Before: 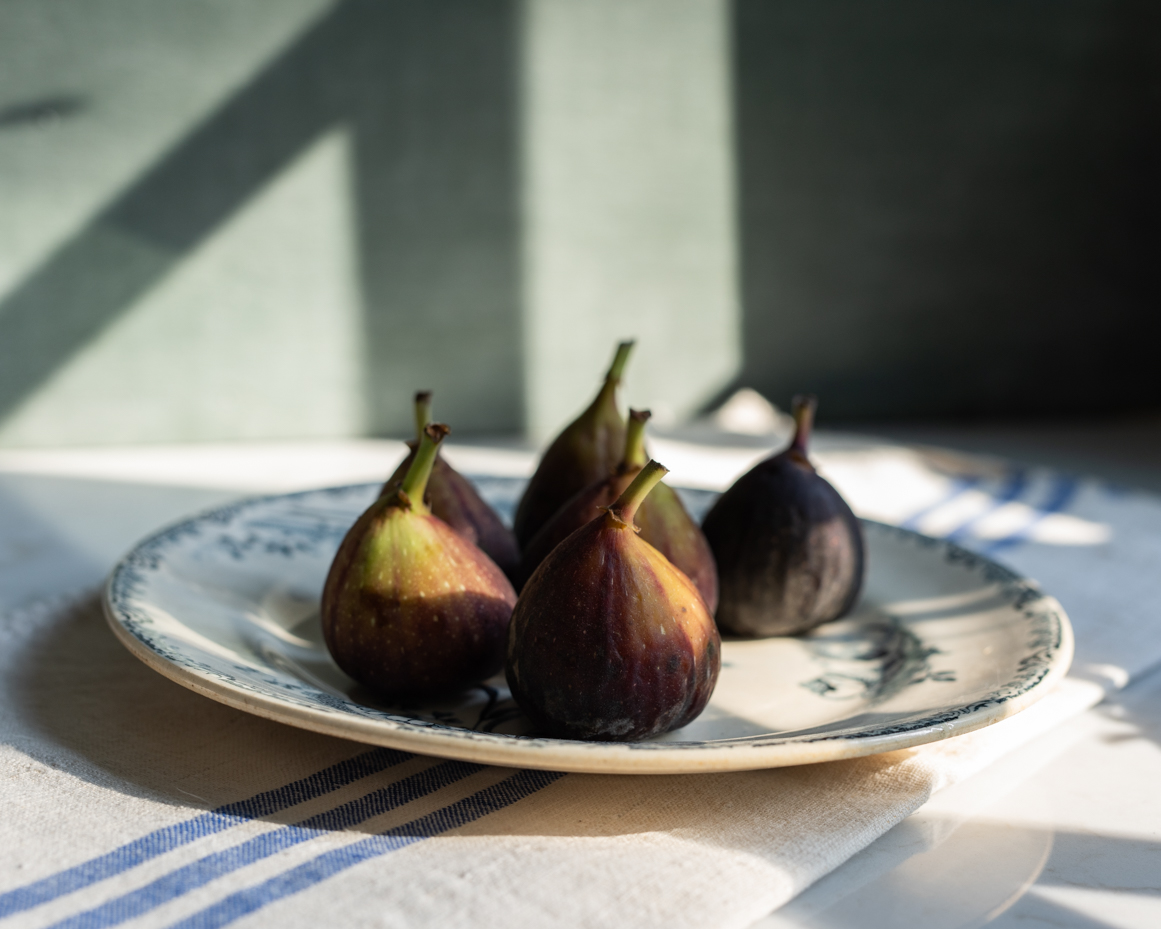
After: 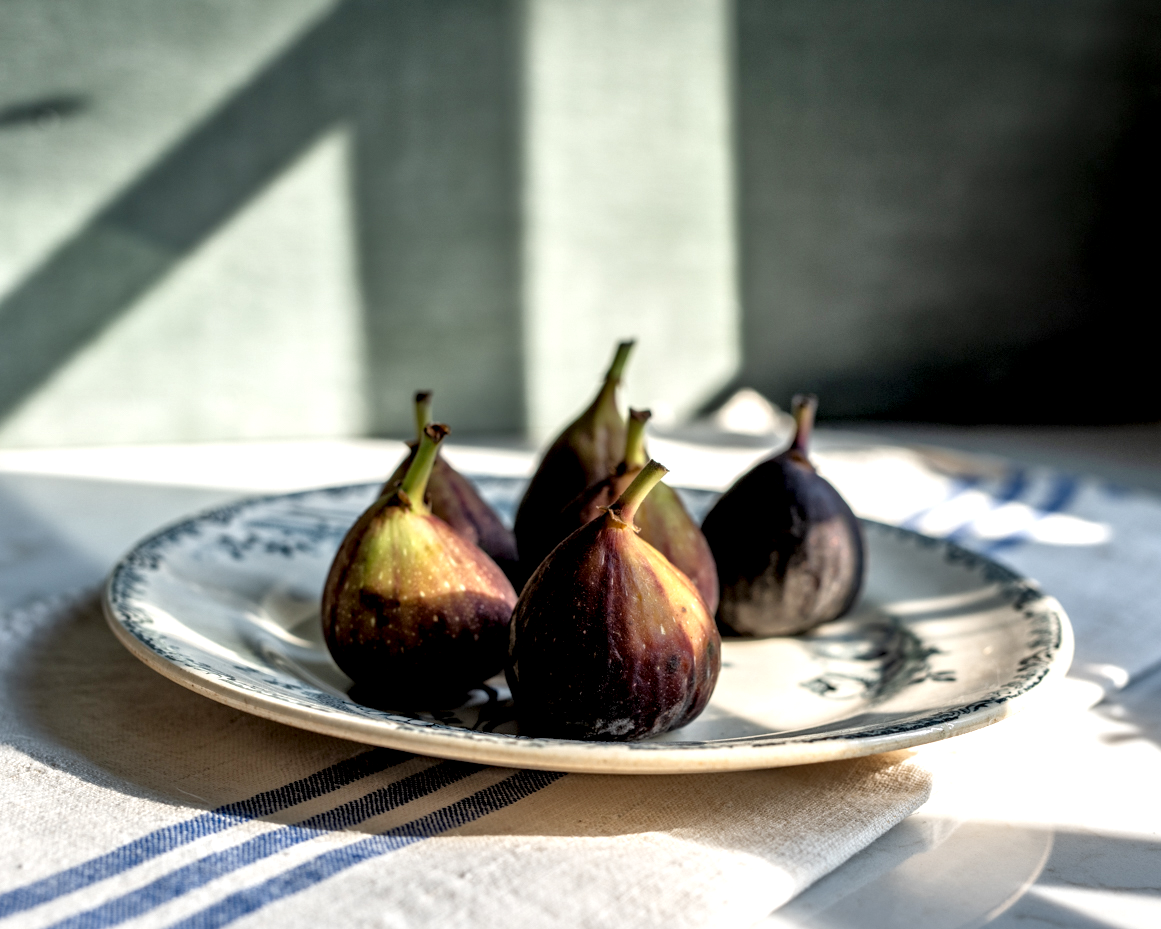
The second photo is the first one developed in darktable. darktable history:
tone equalizer: -7 EV 0.16 EV, -6 EV 0.573 EV, -5 EV 1.14 EV, -4 EV 1.34 EV, -3 EV 1.16 EV, -2 EV 0.6 EV, -1 EV 0.163 EV, smoothing 1
local contrast: highlights 80%, shadows 57%, detail 174%, midtone range 0.604
